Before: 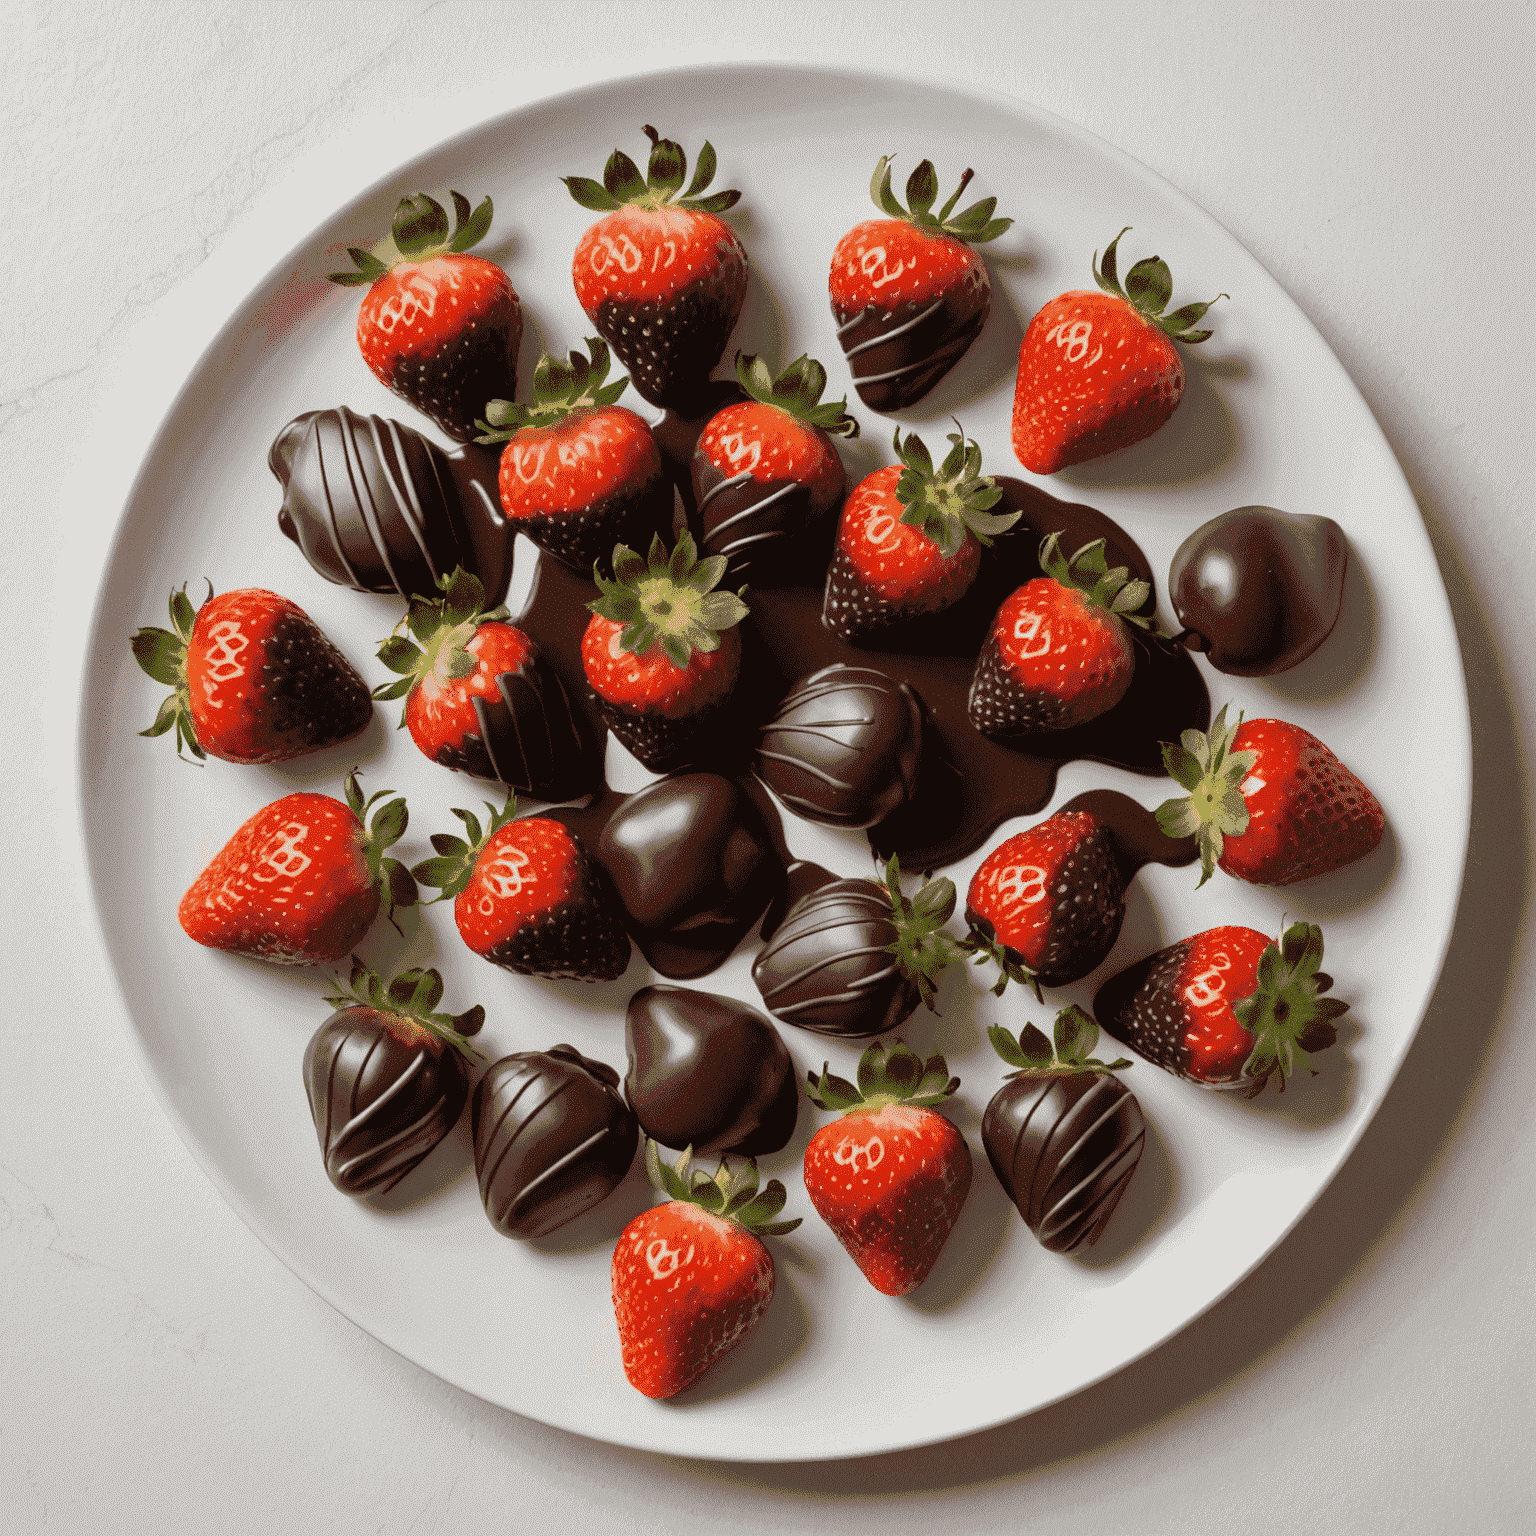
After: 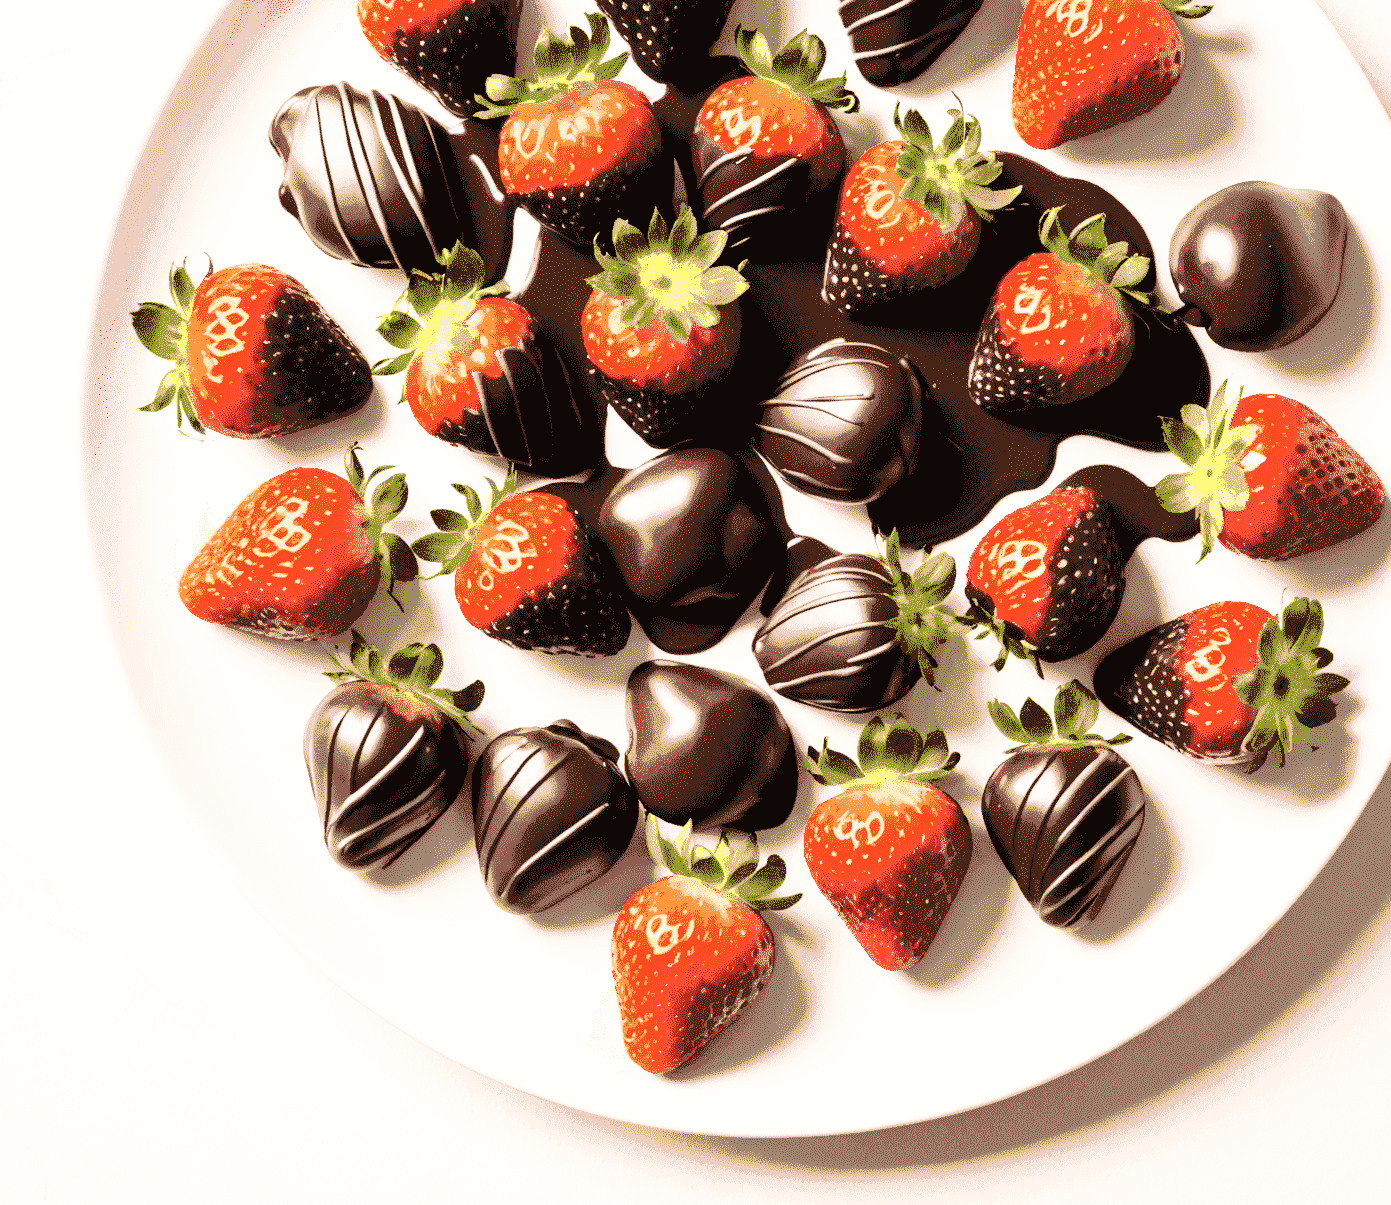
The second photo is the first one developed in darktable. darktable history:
base curve: curves: ch0 [(0, 0) (0.007, 0.004) (0.027, 0.03) (0.046, 0.07) (0.207, 0.54) (0.442, 0.872) (0.673, 0.972) (1, 1)]
exposure: exposure 0.575 EV, compensate highlight preservation false
crop: top 21.207%, right 9.41%, bottom 0.288%
